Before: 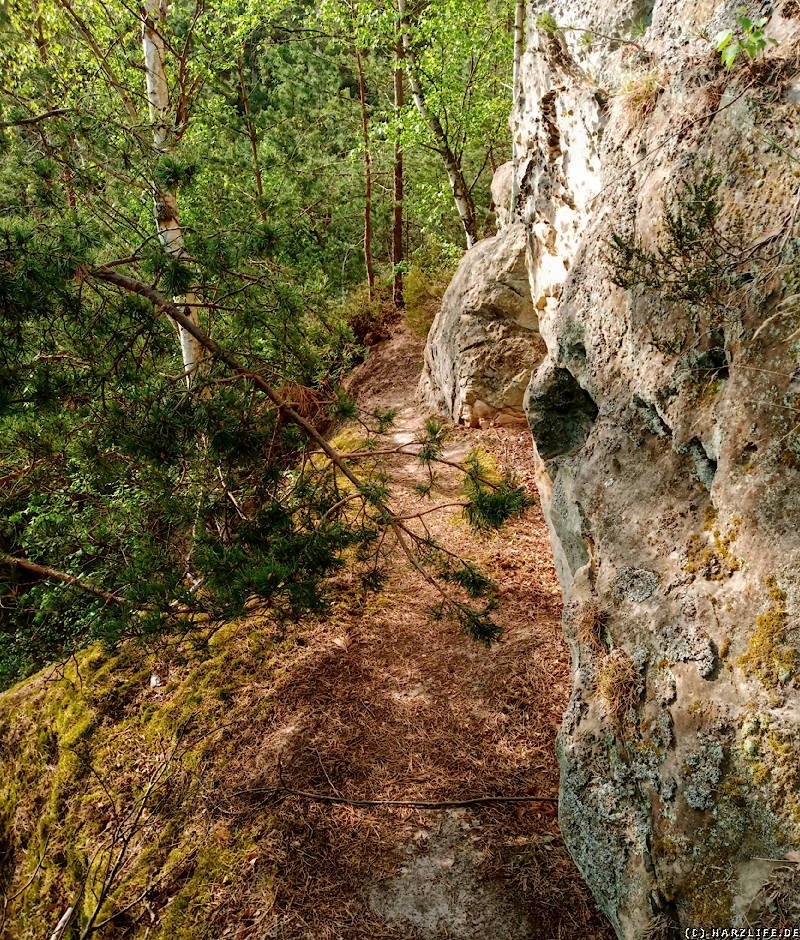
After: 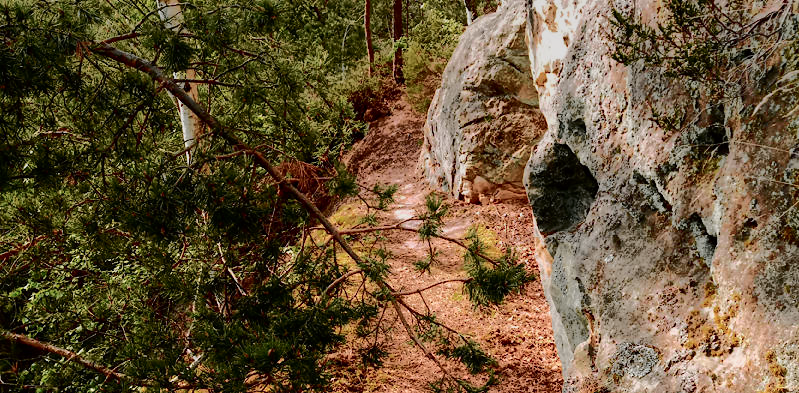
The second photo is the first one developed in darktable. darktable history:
crop and rotate: top 23.84%, bottom 34.294%
graduated density: rotation -0.352°, offset 57.64
tone curve: curves: ch0 [(0, 0) (0.104, 0.061) (0.239, 0.201) (0.327, 0.317) (0.401, 0.443) (0.489, 0.566) (0.65, 0.68) (0.832, 0.858) (1, 0.977)]; ch1 [(0, 0) (0.161, 0.092) (0.35, 0.33) (0.379, 0.401) (0.447, 0.476) (0.495, 0.499) (0.515, 0.518) (0.534, 0.557) (0.602, 0.625) (0.712, 0.706) (1, 1)]; ch2 [(0, 0) (0.359, 0.372) (0.437, 0.437) (0.502, 0.501) (0.55, 0.534) (0.592, 0.601) (0.647, 0.64) (1, 1)], color space Lab, independent channels, preserve colors none
